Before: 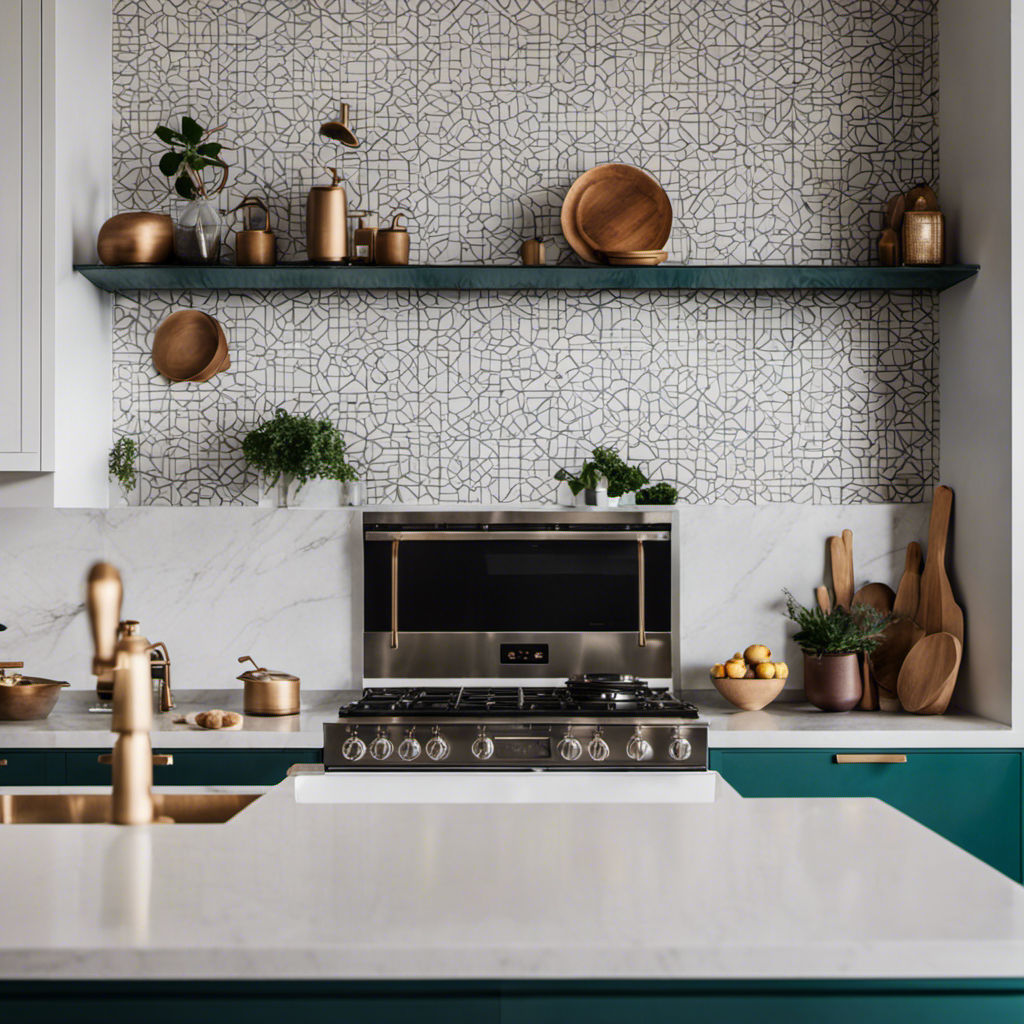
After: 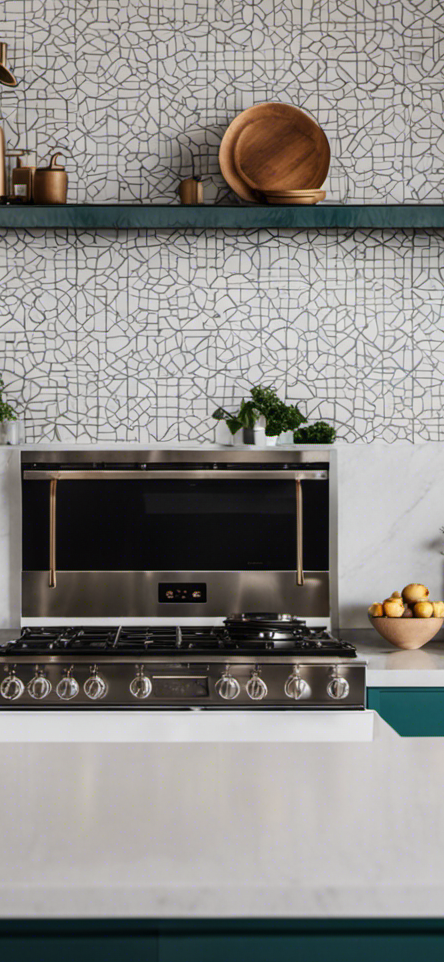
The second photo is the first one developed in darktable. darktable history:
crop: left 33.452%, top 6.025%, right 23.155%
